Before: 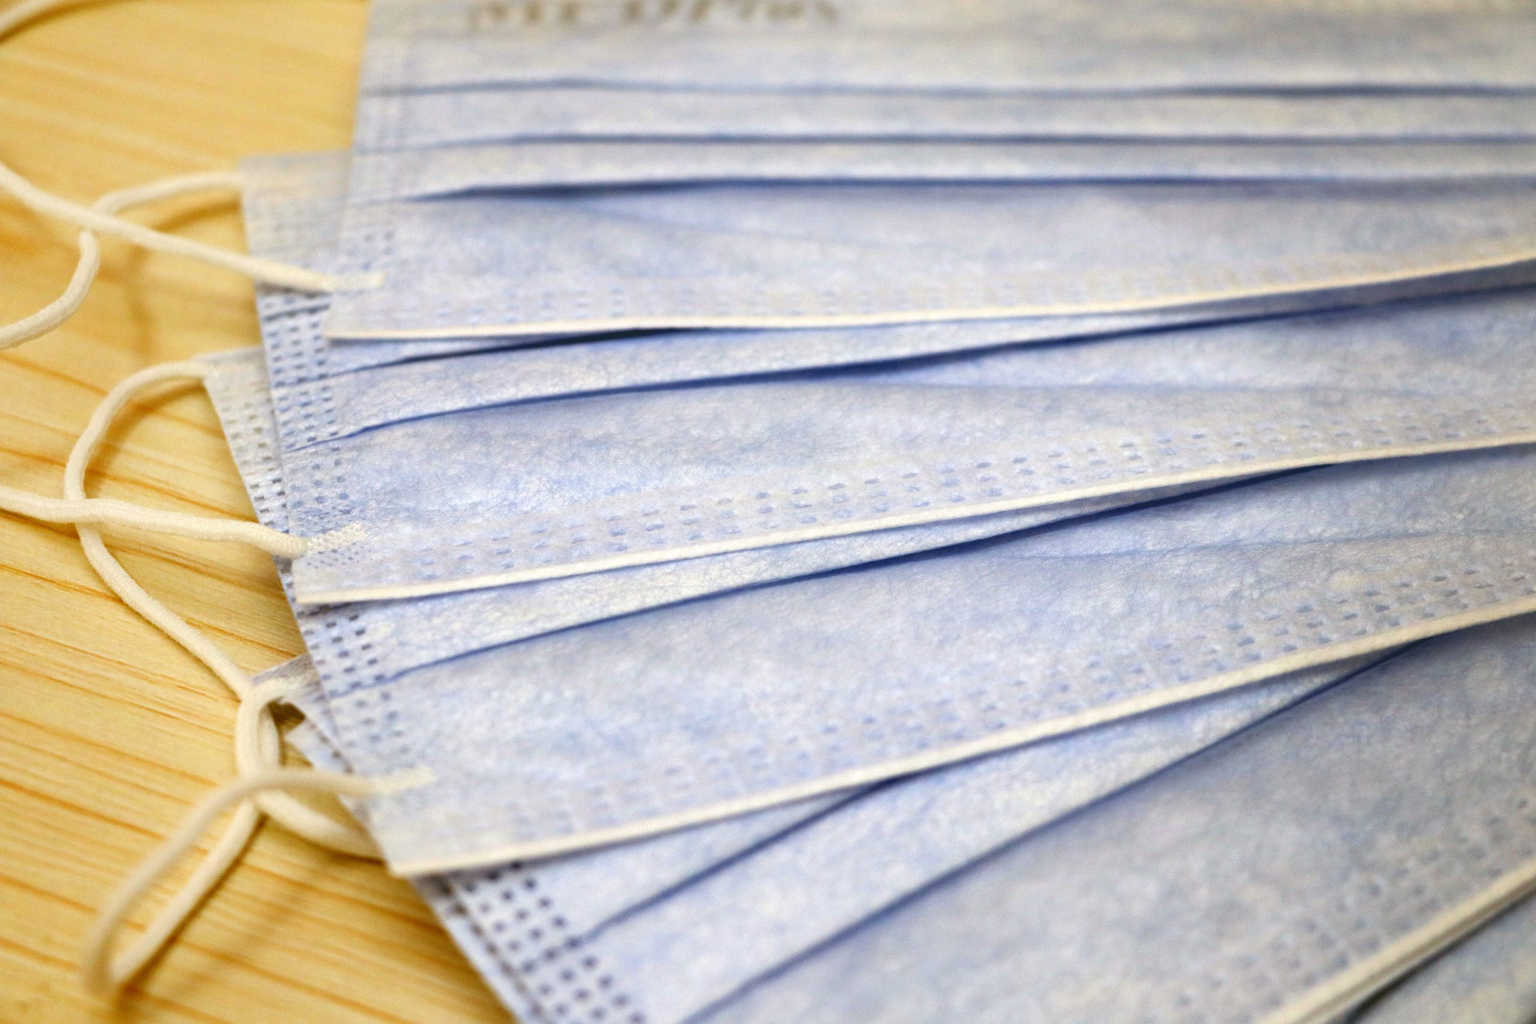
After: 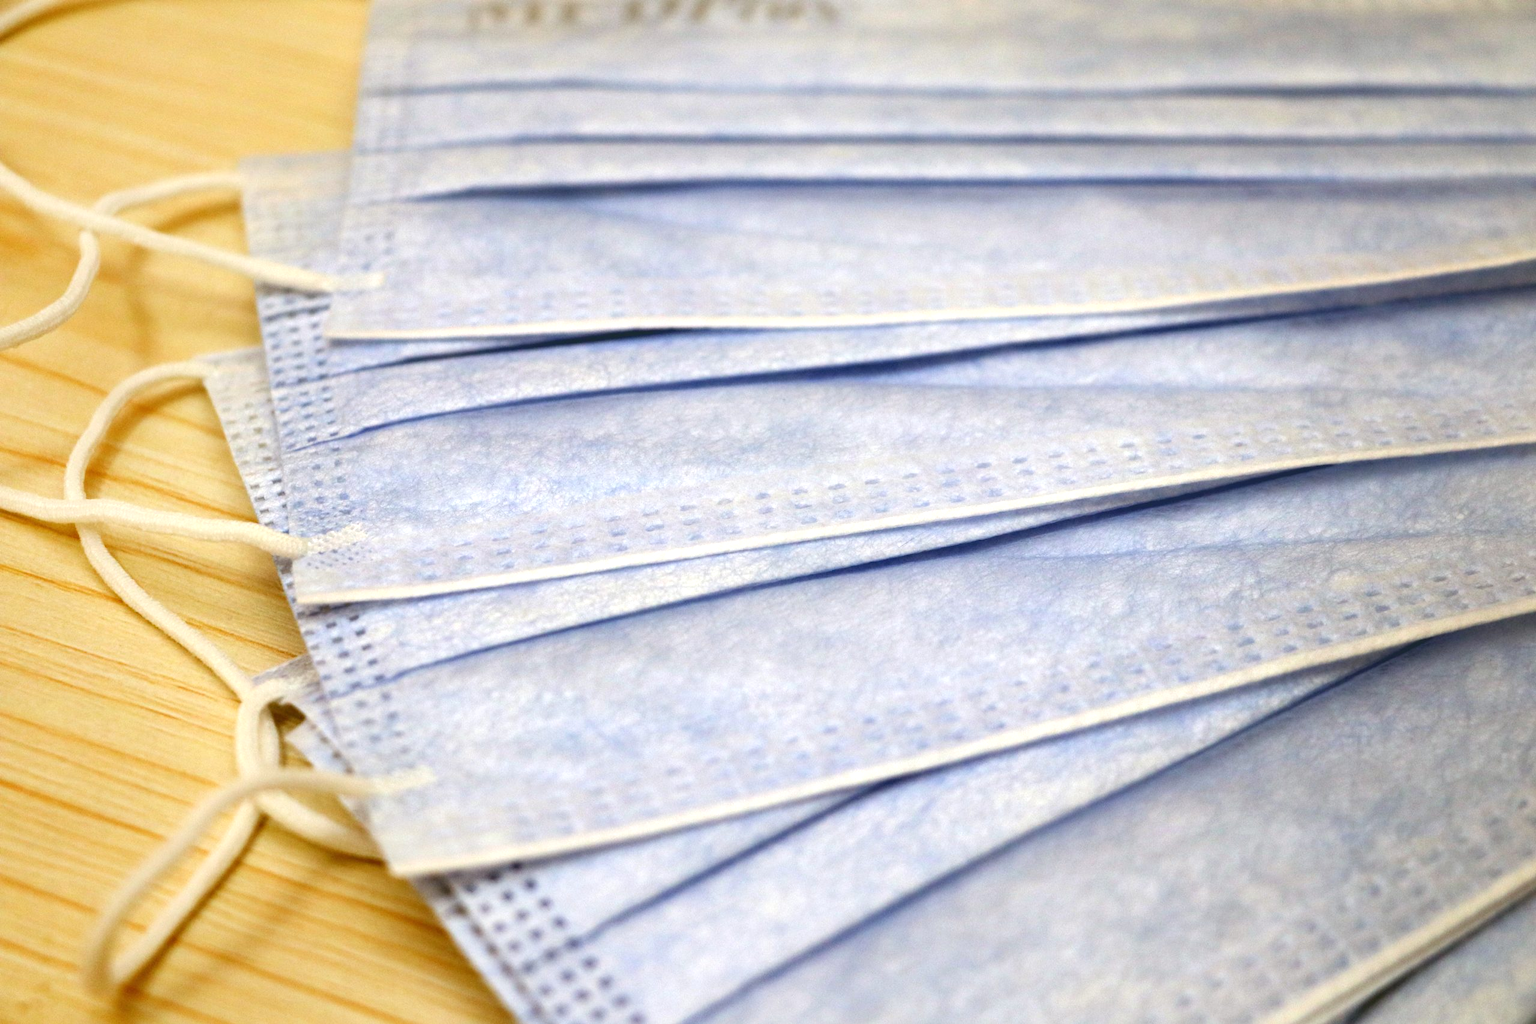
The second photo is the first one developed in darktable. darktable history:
exposure: exposure 0.189 EV, compensate highlight preservation false
